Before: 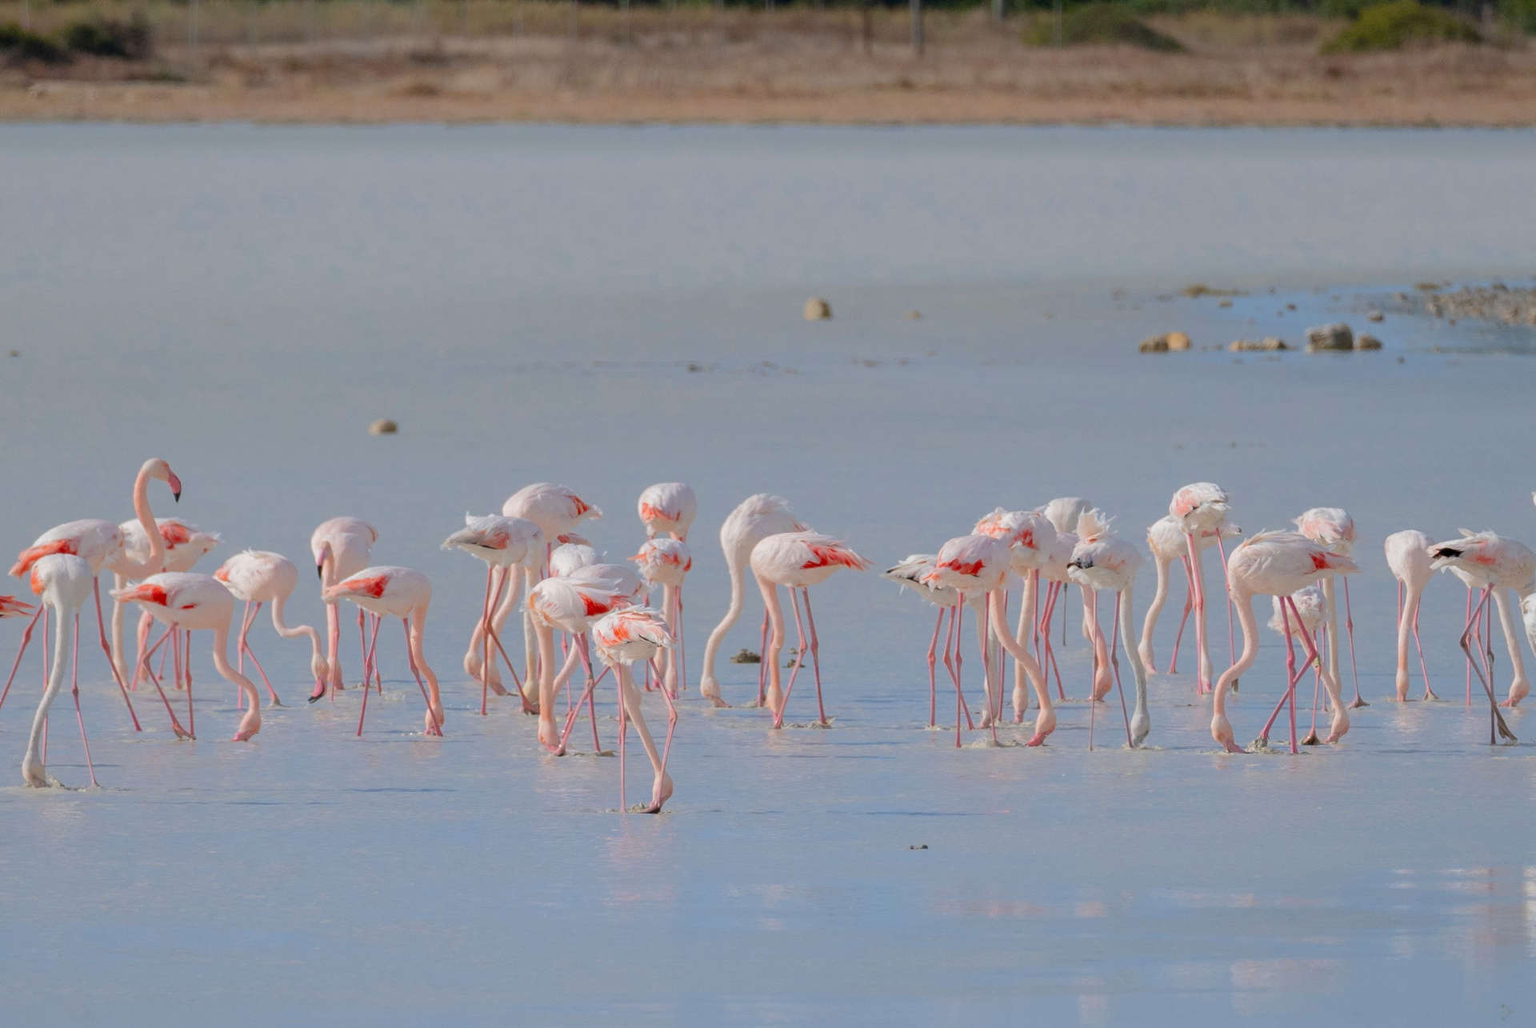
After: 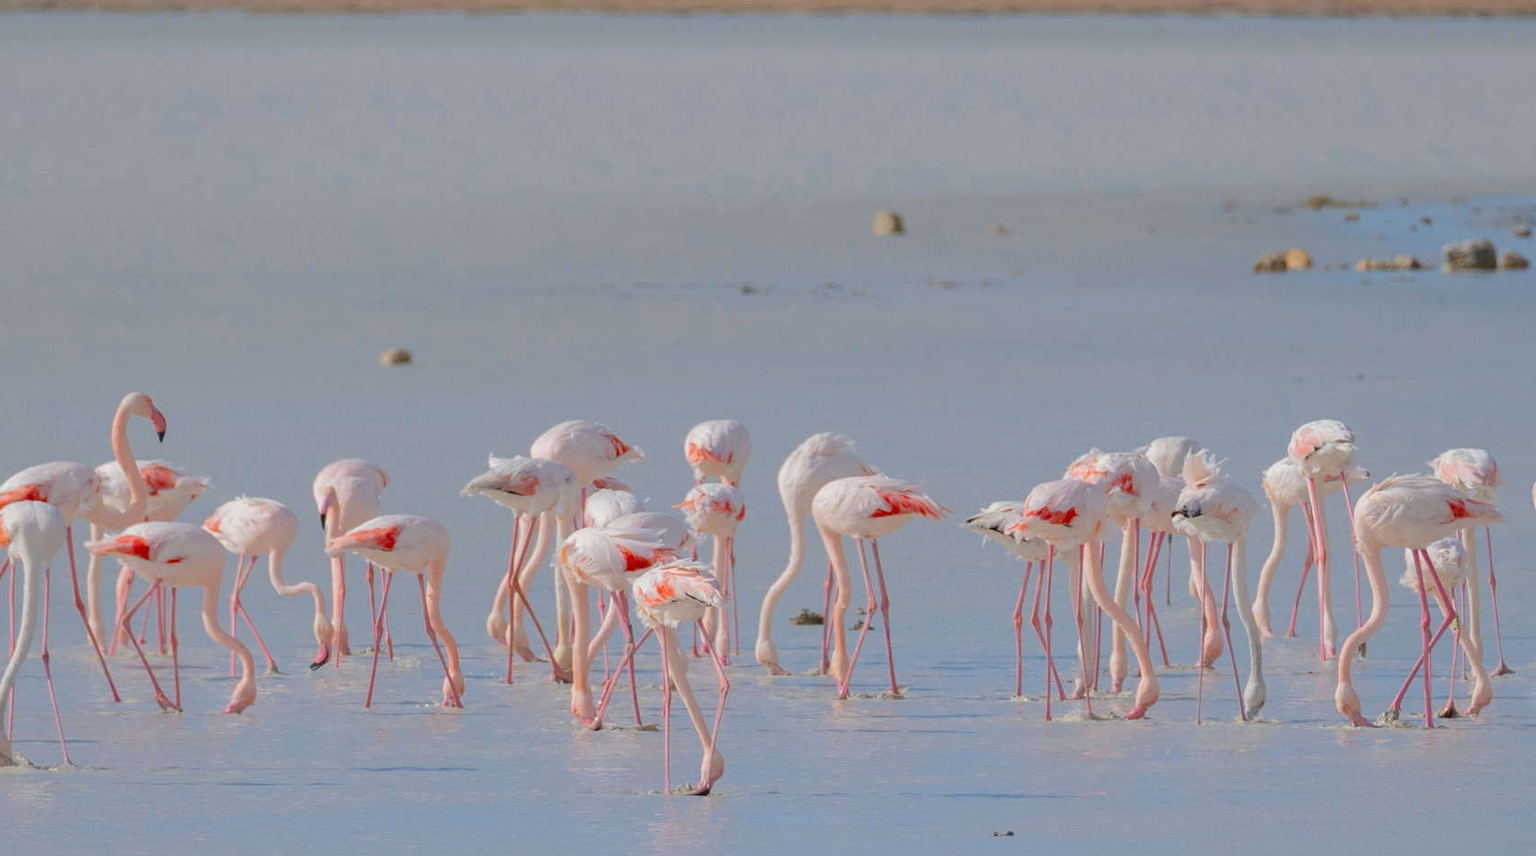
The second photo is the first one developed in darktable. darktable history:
crop and rotate: left 2.323%, top 11.004%, right 9.58%, bottom 15.547%
